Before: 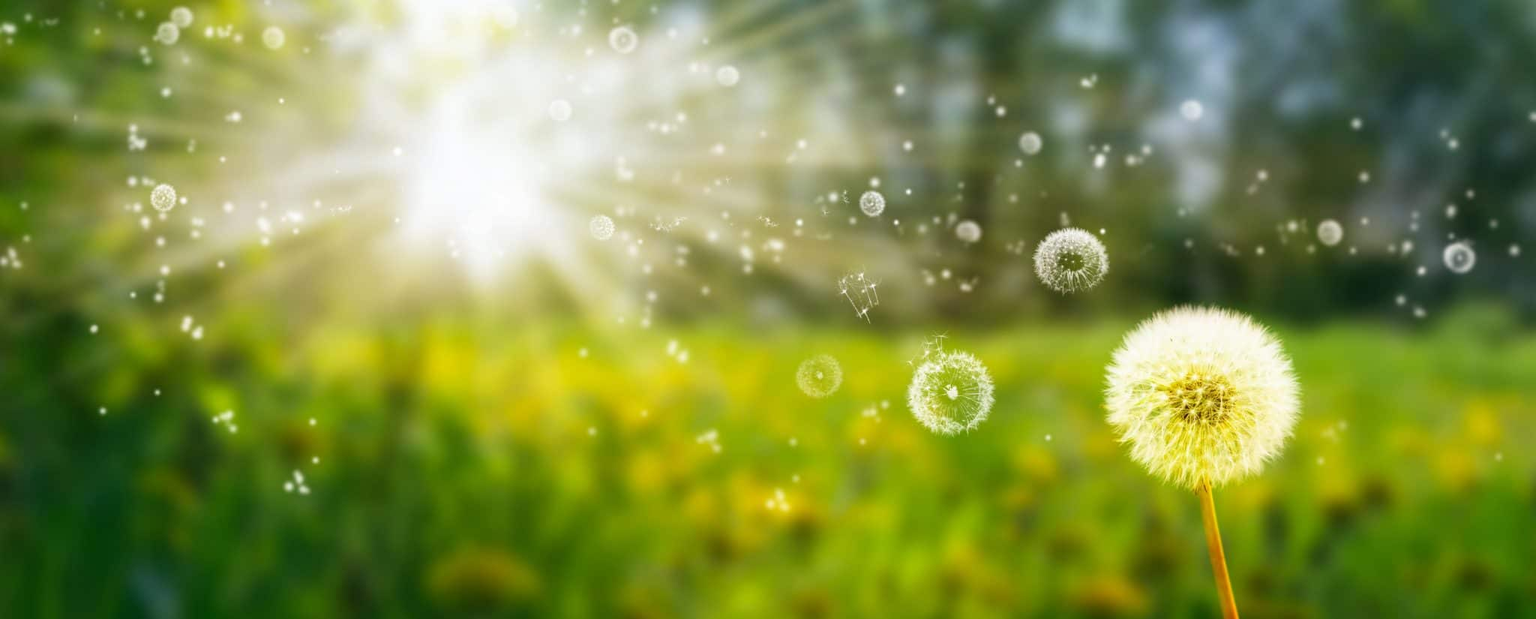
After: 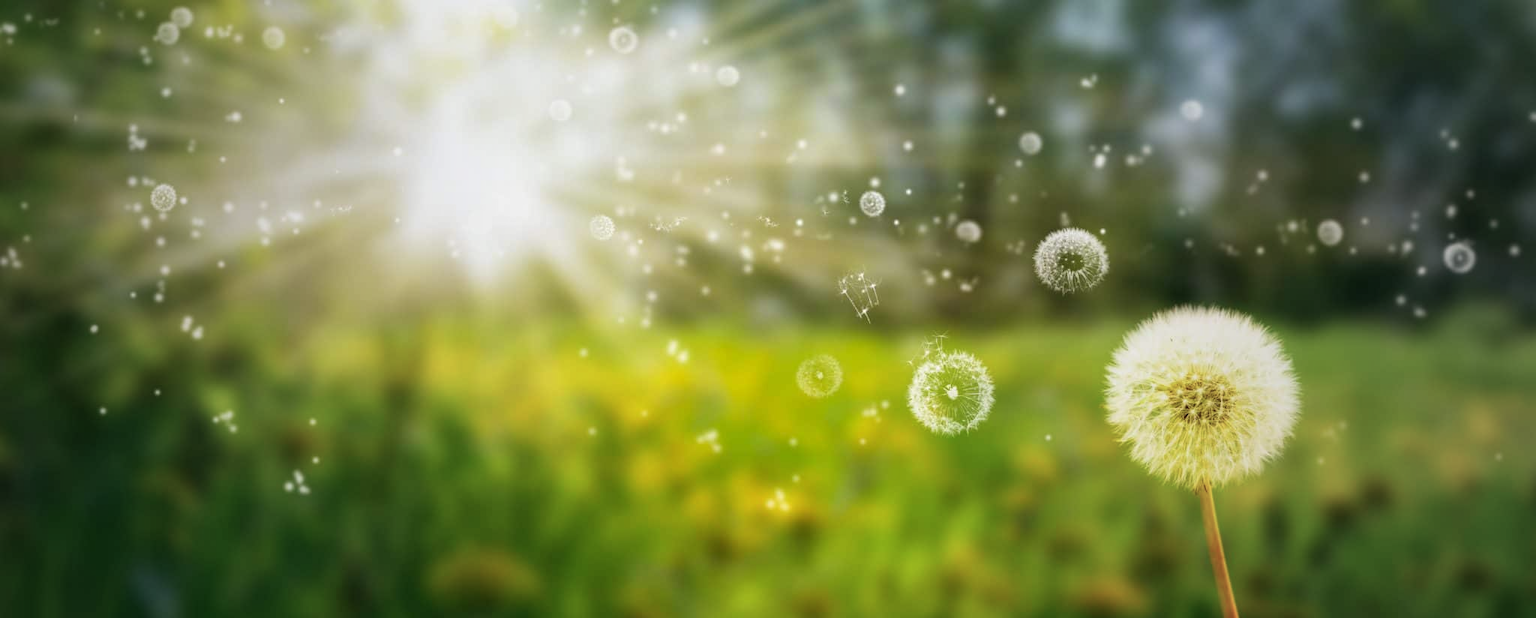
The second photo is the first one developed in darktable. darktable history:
vignetting: fall-off start 18.02%, fall-off radius 136.77%, brightness -0.418, saturation -0.291, width/height ratio 0.628, shape 0.597
